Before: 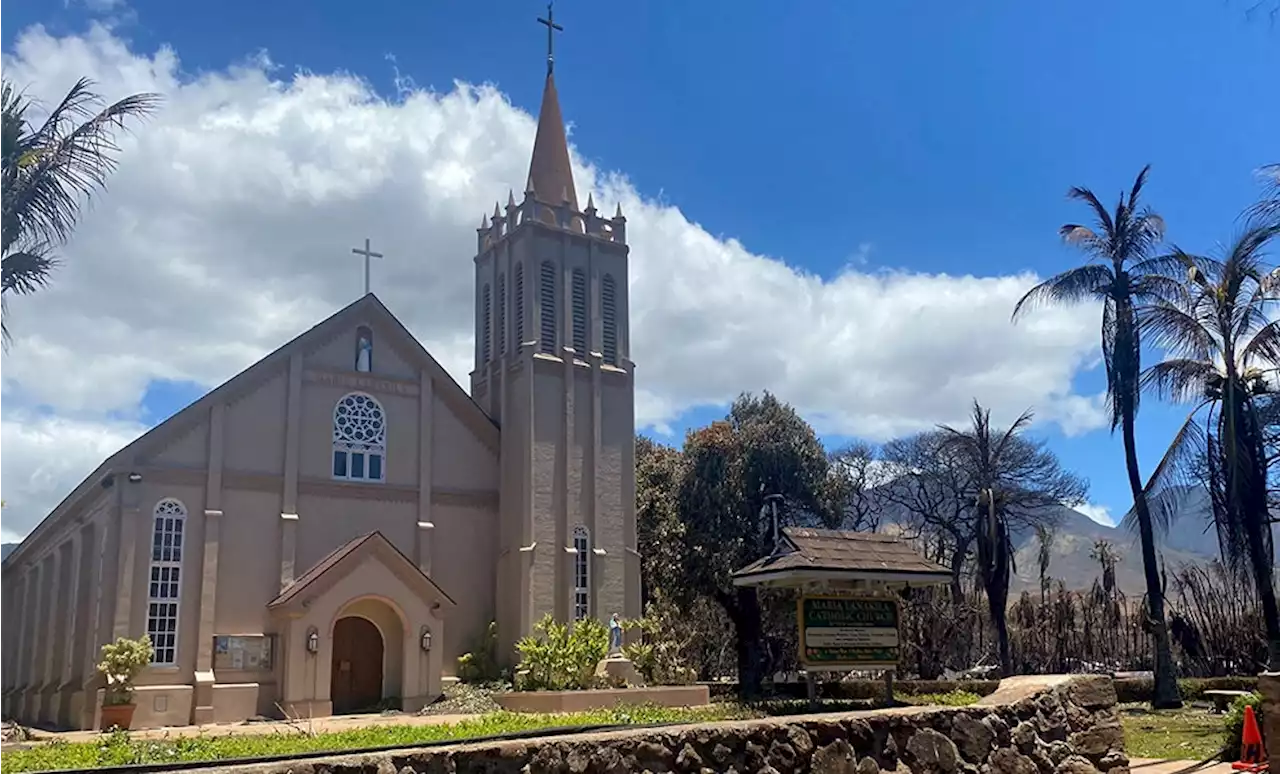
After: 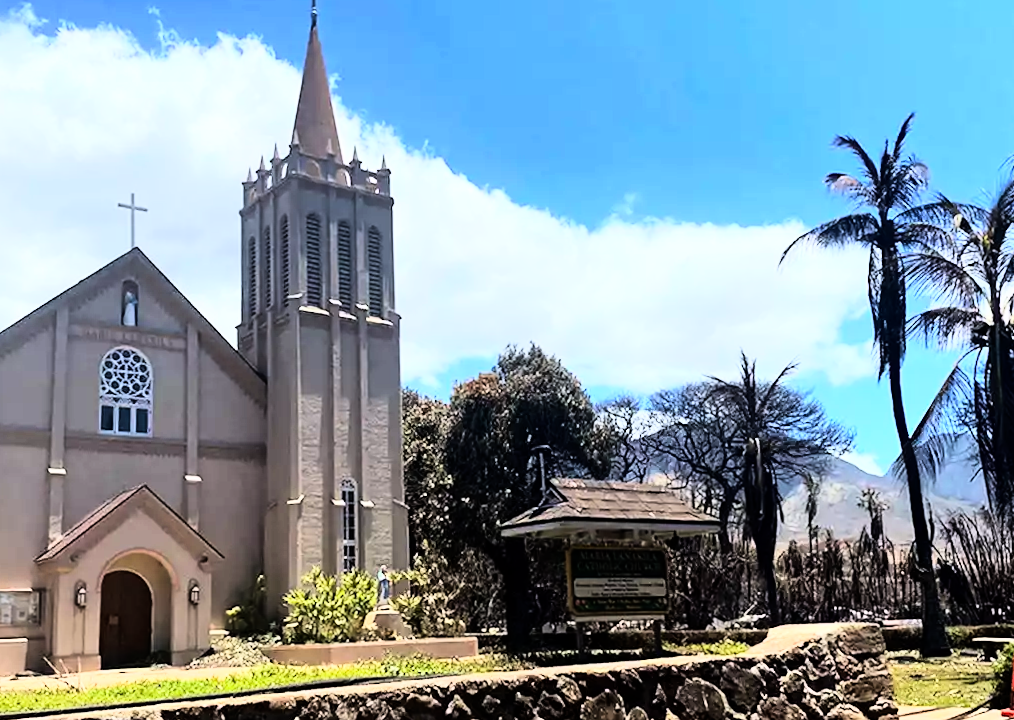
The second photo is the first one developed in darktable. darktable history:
rgb curve: curves: ch0 [(0, 0) (0.21, 0.15) (0.24, 0.21) (0.5, 0.75) (0.75, 0.96) (0.89, 0.99) (1, 1)]; ch1 [(0, 0.02) (0.21, 0.13) (0.25, 0.2) (0.5, 0.67) (0.75, 0.9) (0.89, 0.97) (1, 1)]; ch2 [(0, 0.02) (0.21, 0.13) (0.25, 0.2) (0.5, 0.67) (0.75, 0.9) (0.89, 0.97) (1, 1)], compensate middle gray true
rotate and perspective: rotation -0.45°, automatic cropping original format, crop left 0.008, crop right 0.992, crop top 0.012, crop bottom 0.988
crop and rotate: left 17.959%, top 5.771%, right 1.742%
